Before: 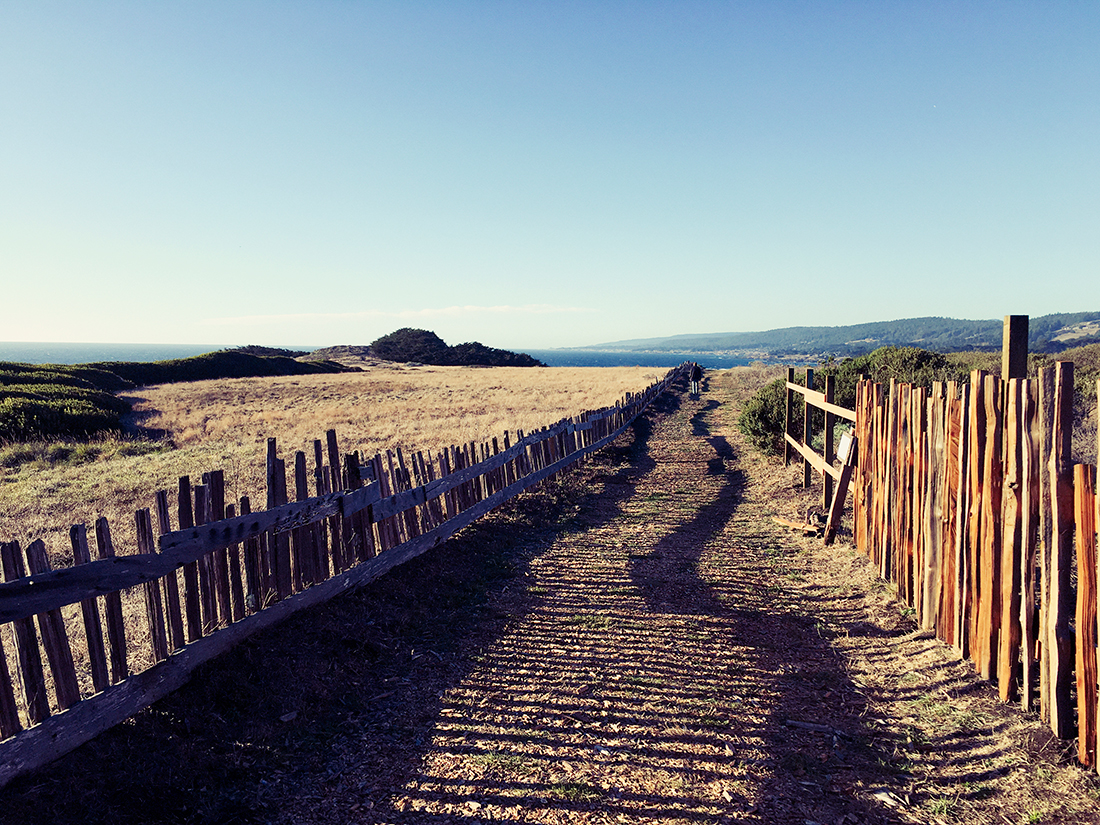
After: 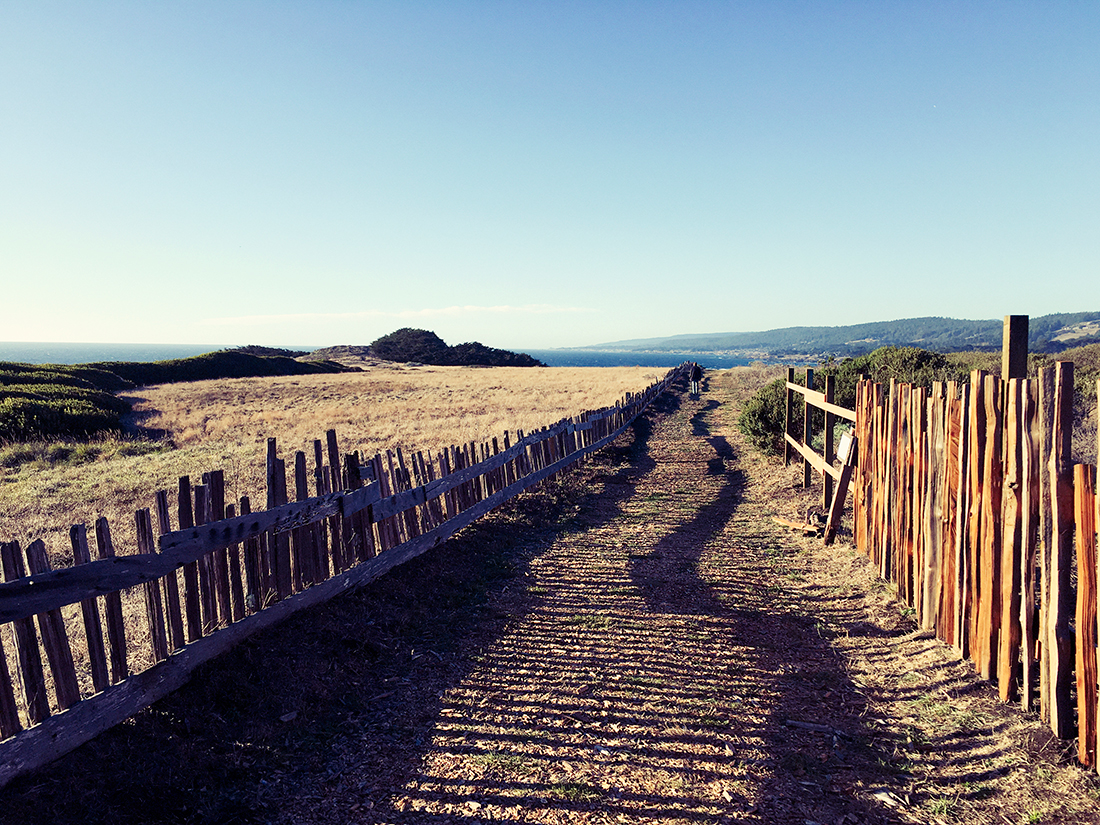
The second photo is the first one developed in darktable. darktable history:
exposure: exposure 0.075 EV, compensate exposure bias true, compensate highlight preservation false
